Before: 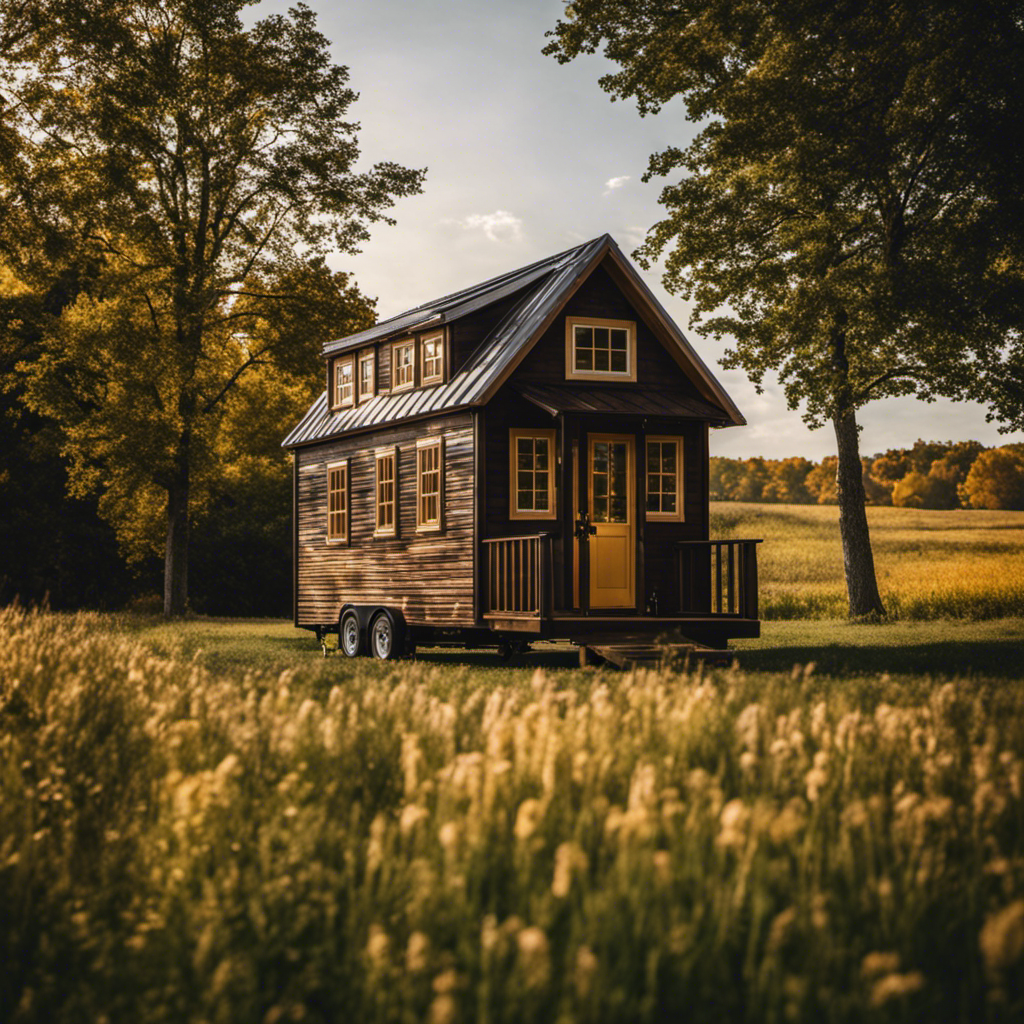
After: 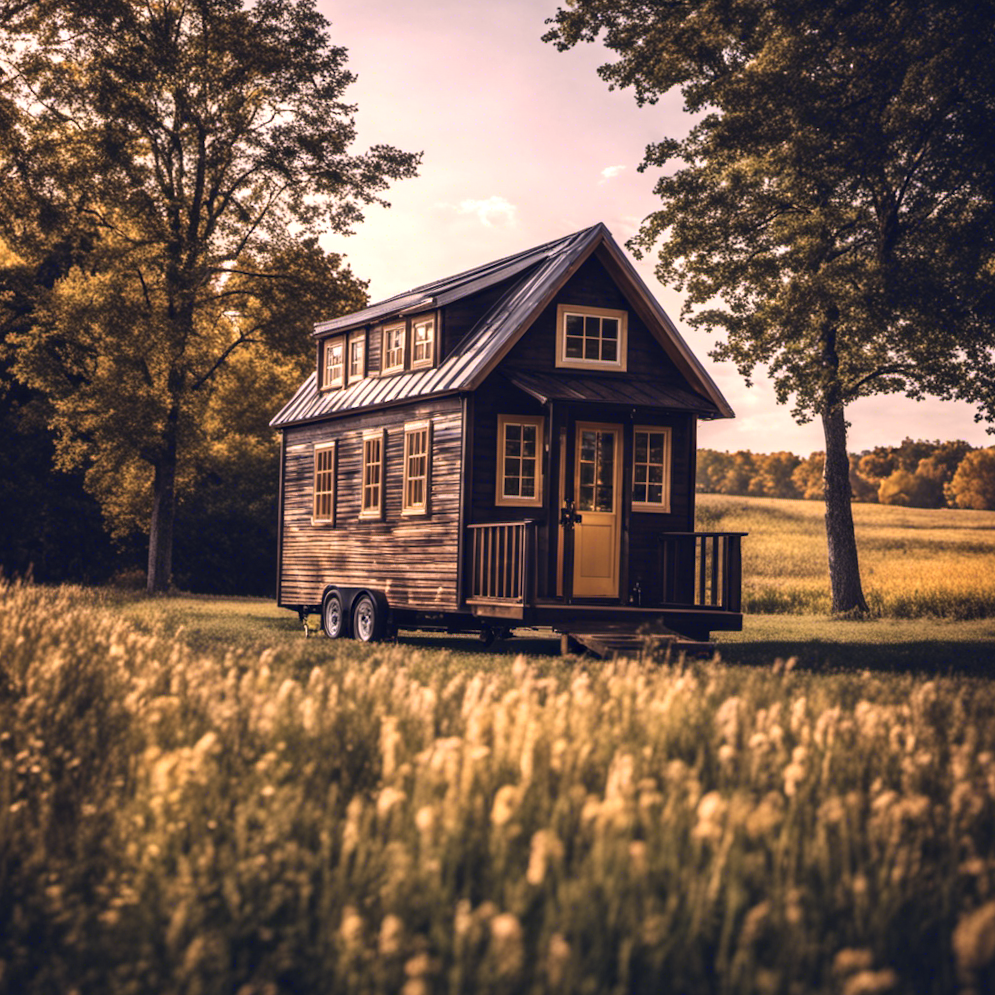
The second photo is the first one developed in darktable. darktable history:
crop and rotate: angle -1.69°
color calibration: illuminant as shot in camera, x 0.37, y 0.382, temperature 4313.32 K
exposure: black level correction 0.001, exposure 0.5 EV, compensate exposure bias true, compensate highlight preservation false
color correction: highlights a* 19.59, highlights b* 27.49, shadows a* 3.46, shadows b* -17.28, saturation 0.73
